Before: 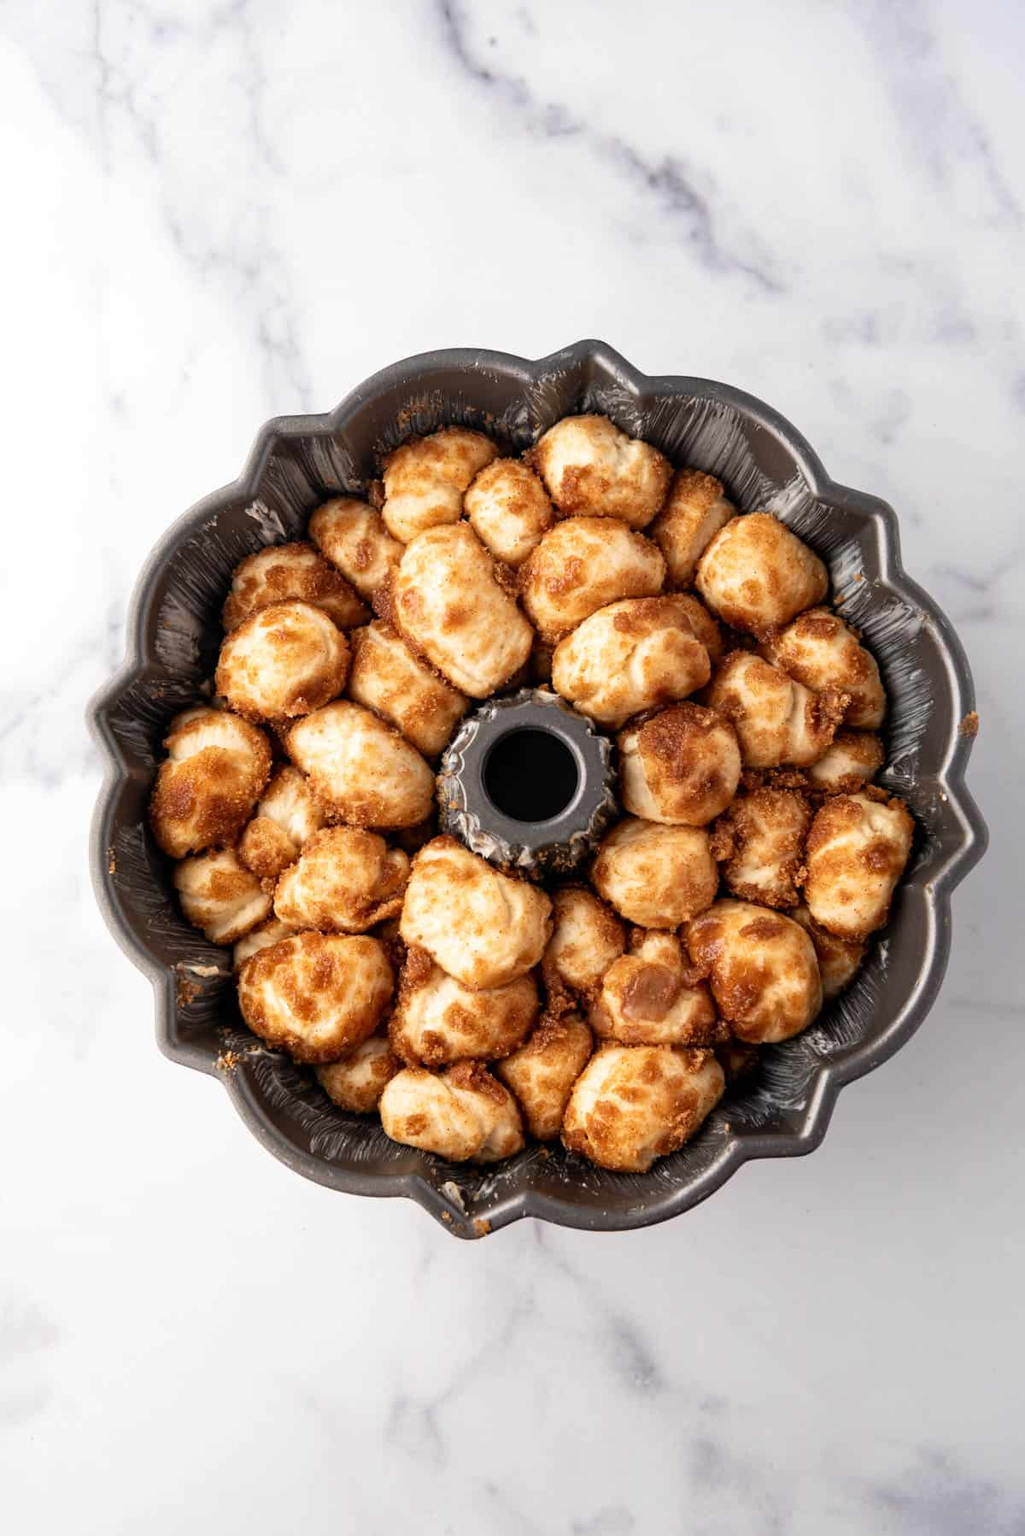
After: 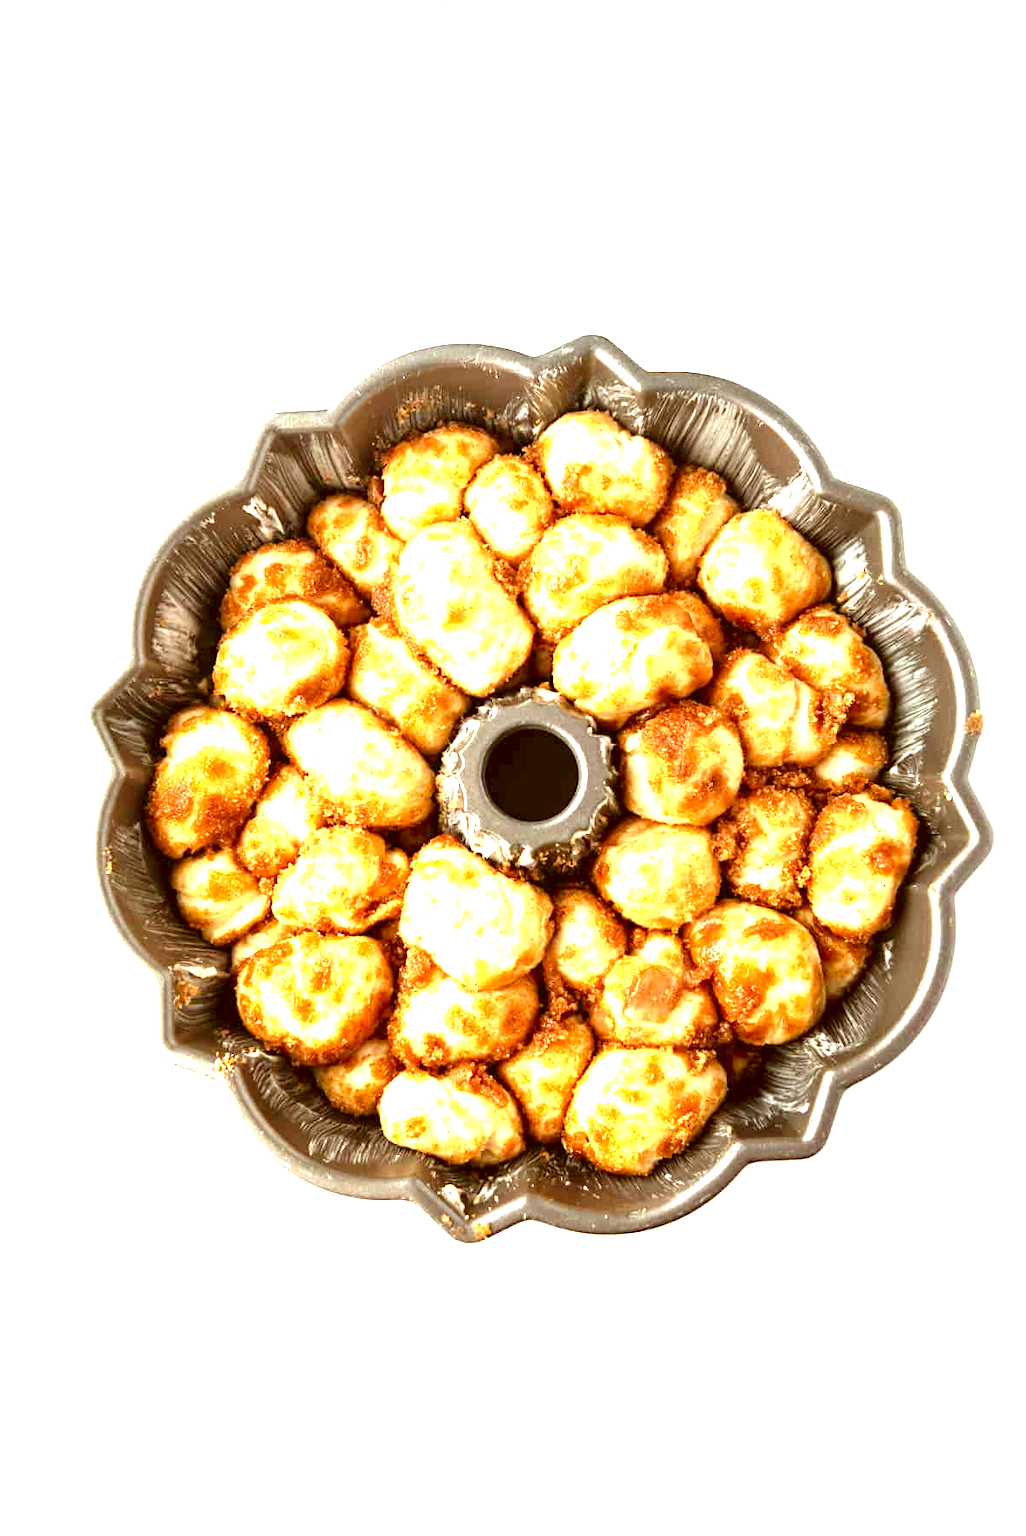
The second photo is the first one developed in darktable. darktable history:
color correction: highlights a* -5.54, highlights b* 9.8, shadows a* 9.81, shadows b* 24.43
exposure: black level correction 0, exposure 1.993 EV, compensate exposure bias true, compensate highlight preservation false
crop: left 0.448%, top 0.51%, right 0.246%, bottom 0.374%
